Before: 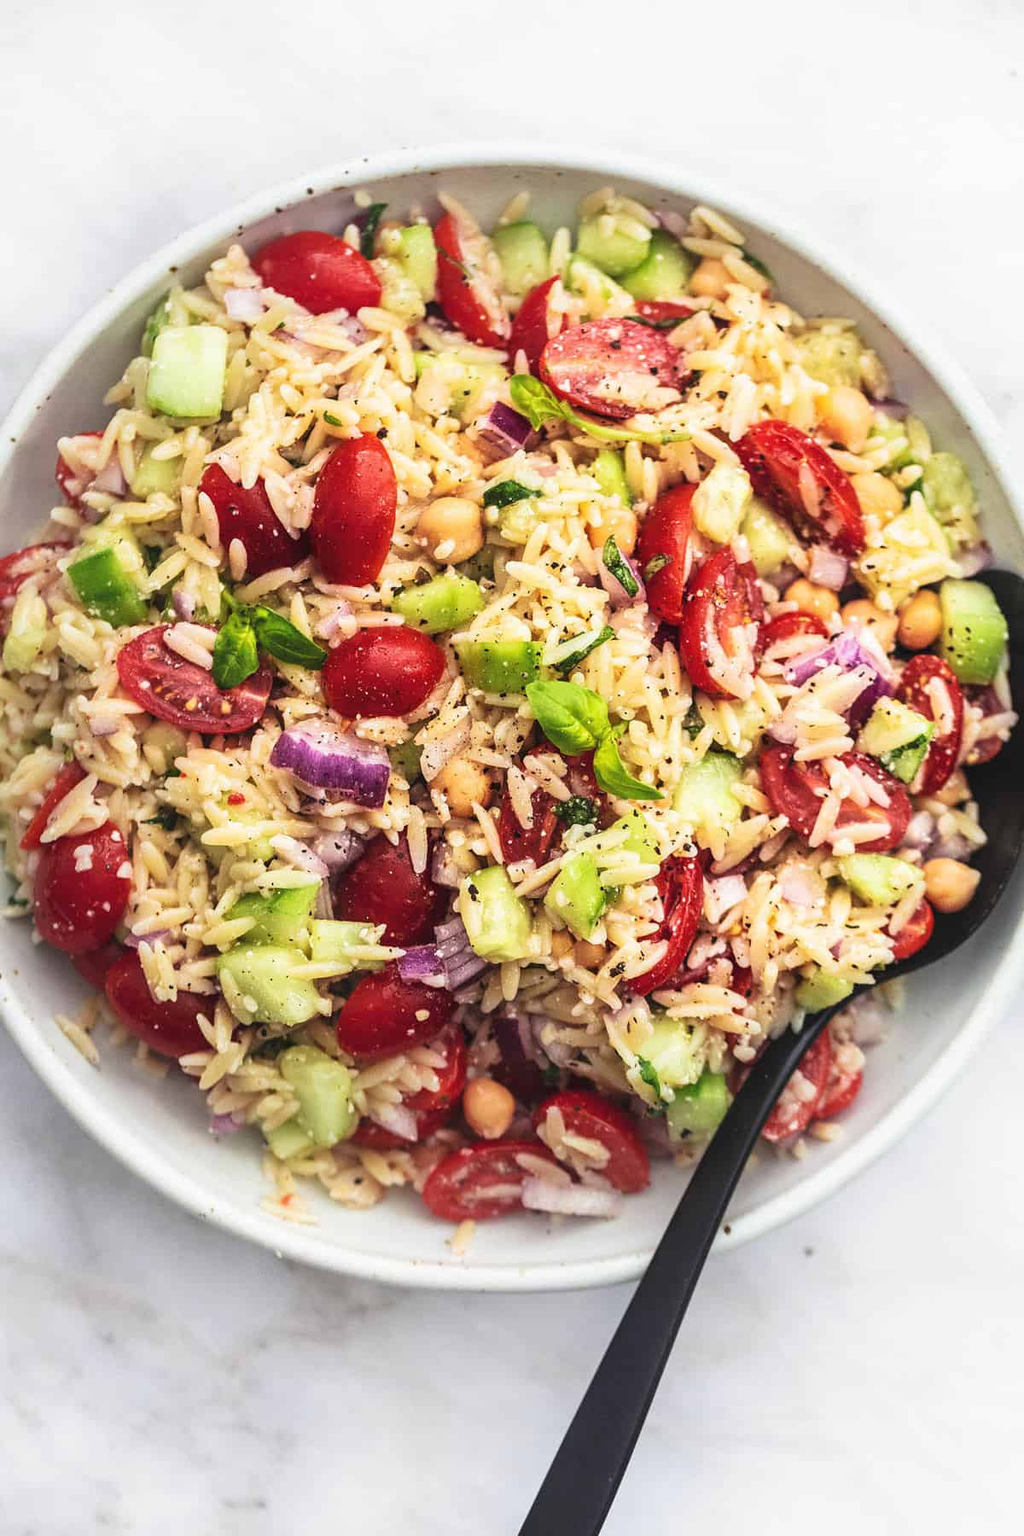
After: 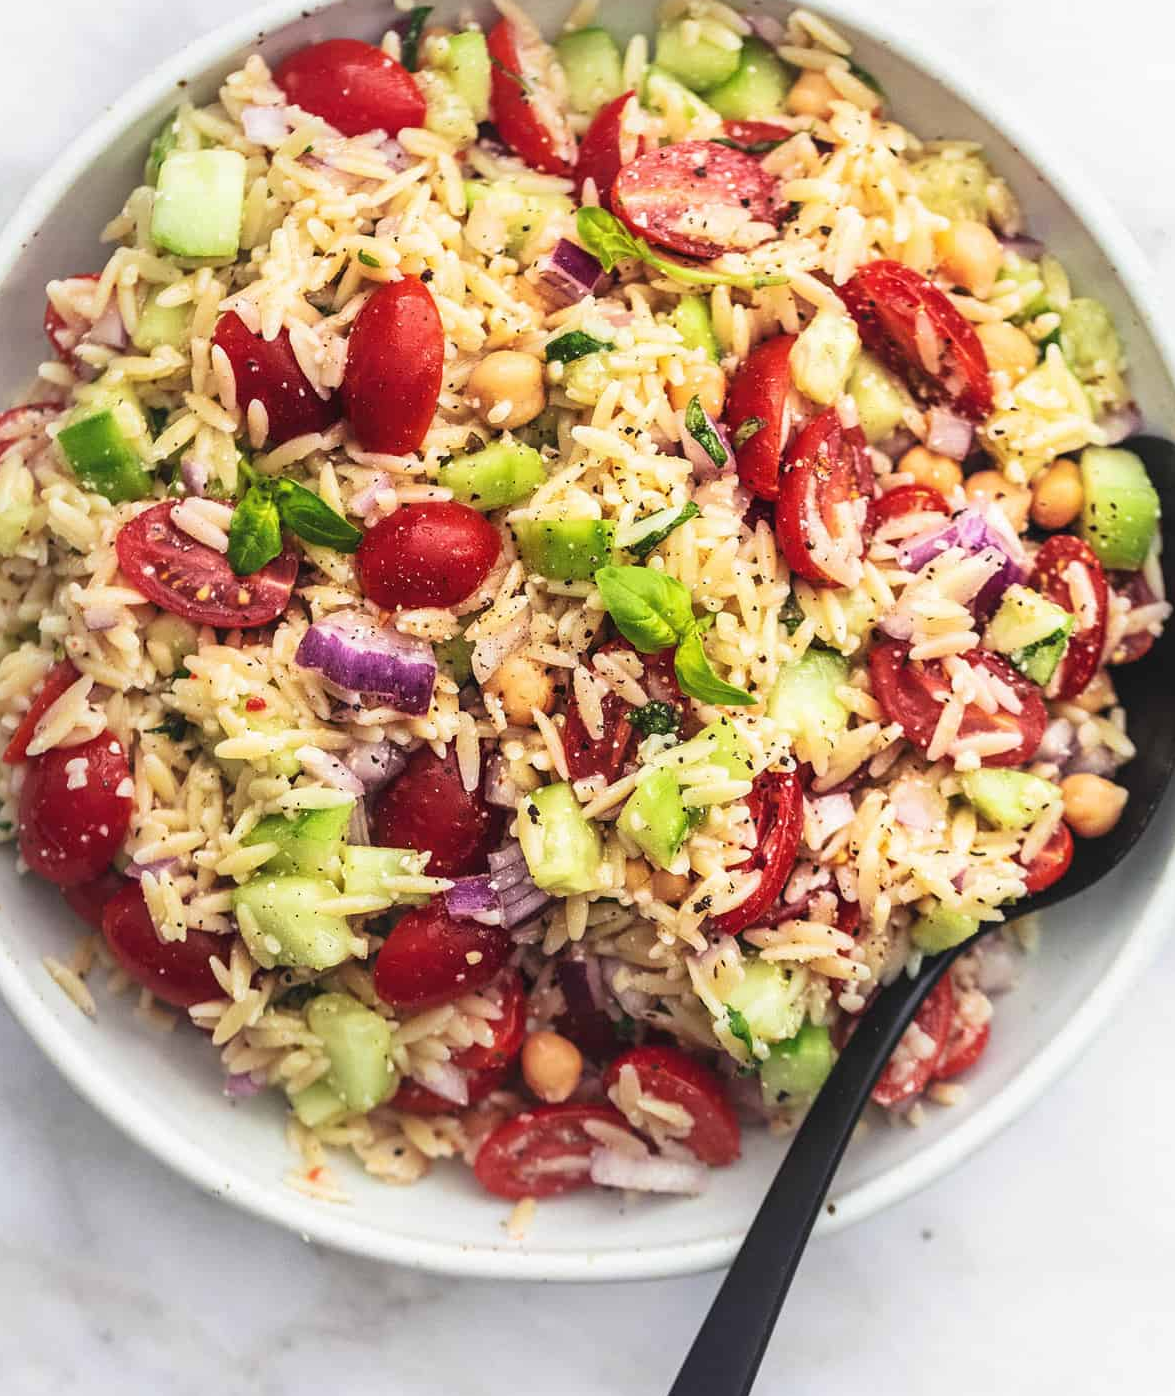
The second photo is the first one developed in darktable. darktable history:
crop and rotate: left 1.796%, top 12.909%, right 0.233%, bottom 9.52%
